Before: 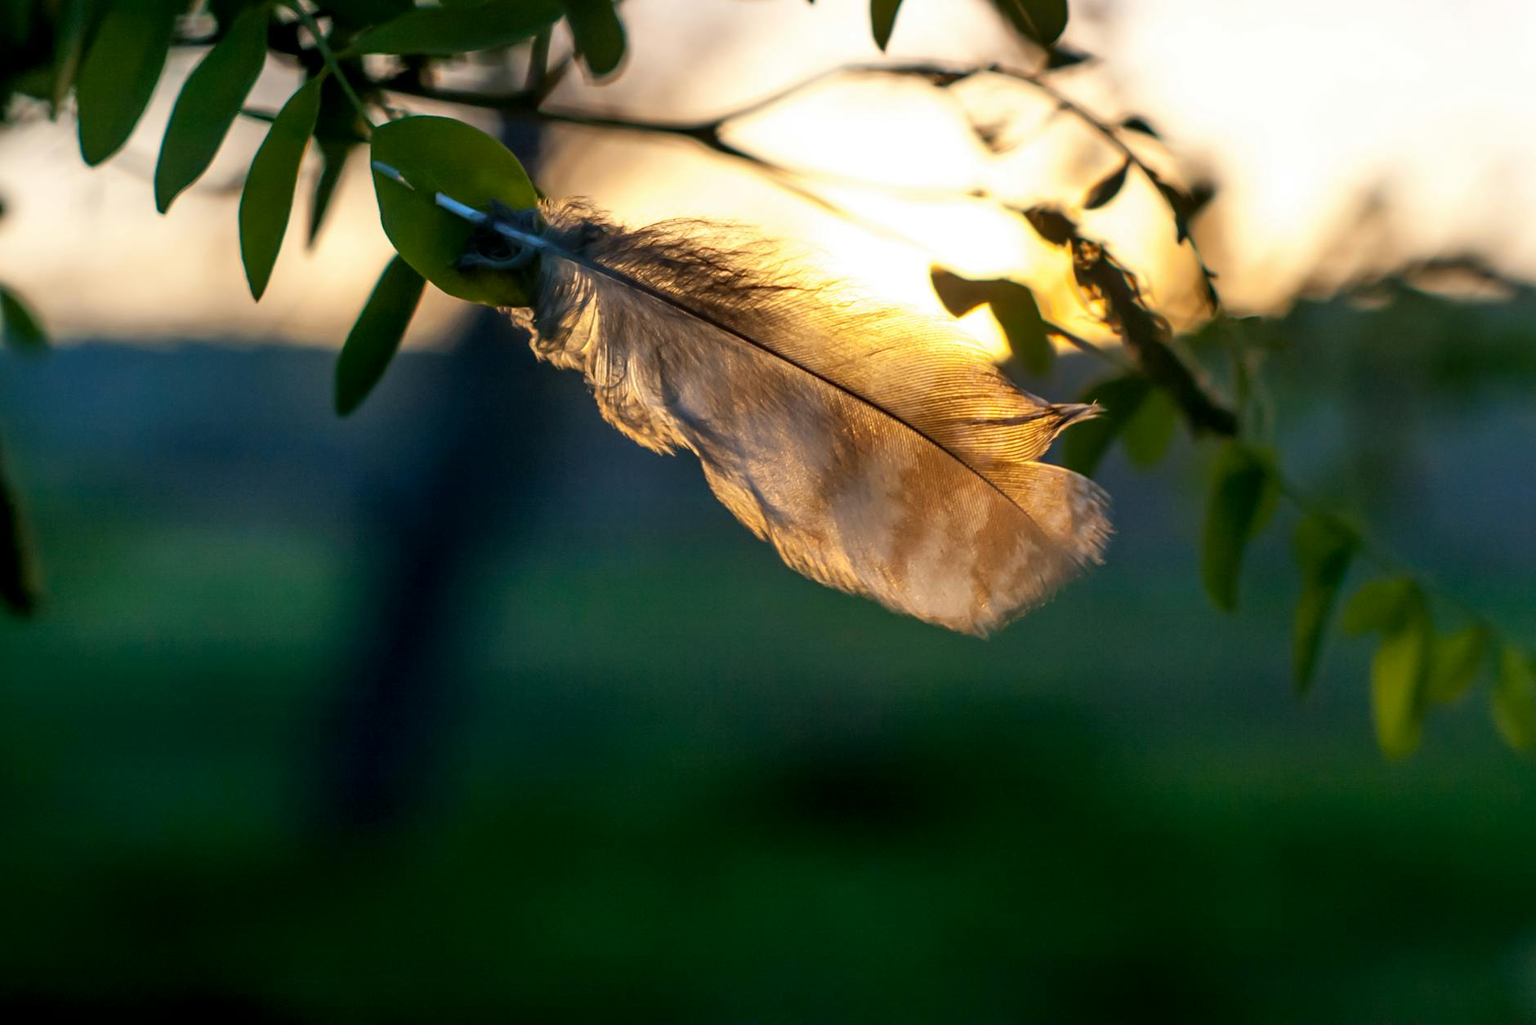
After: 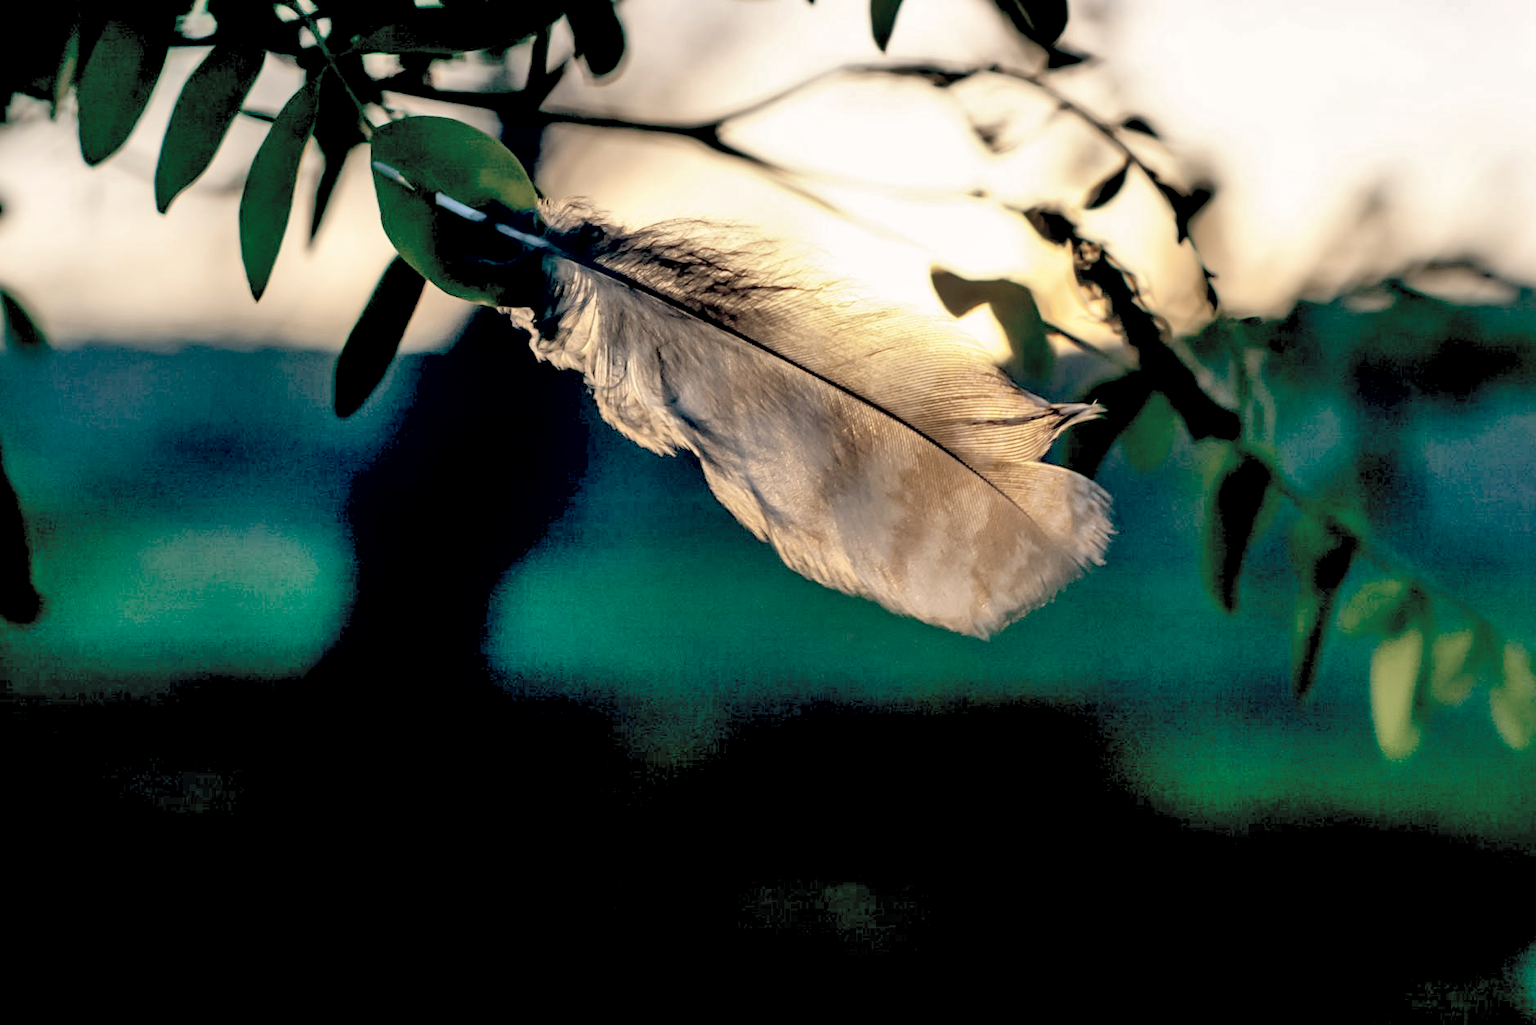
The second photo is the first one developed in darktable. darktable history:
contrast brightness saturation: brightness 0.18, saturation -0.5
color balance: lift [0.975, 0.993, 1, 1.015], gamma [1.1, 1, 1, 0.945], gain [1, 1.04, 1, 0.95]
shadows and highlights: highlights color adjustment 0%, low approximation 0.01, soften with gaussian
haze removal: compatibility mode true, adaptive false
